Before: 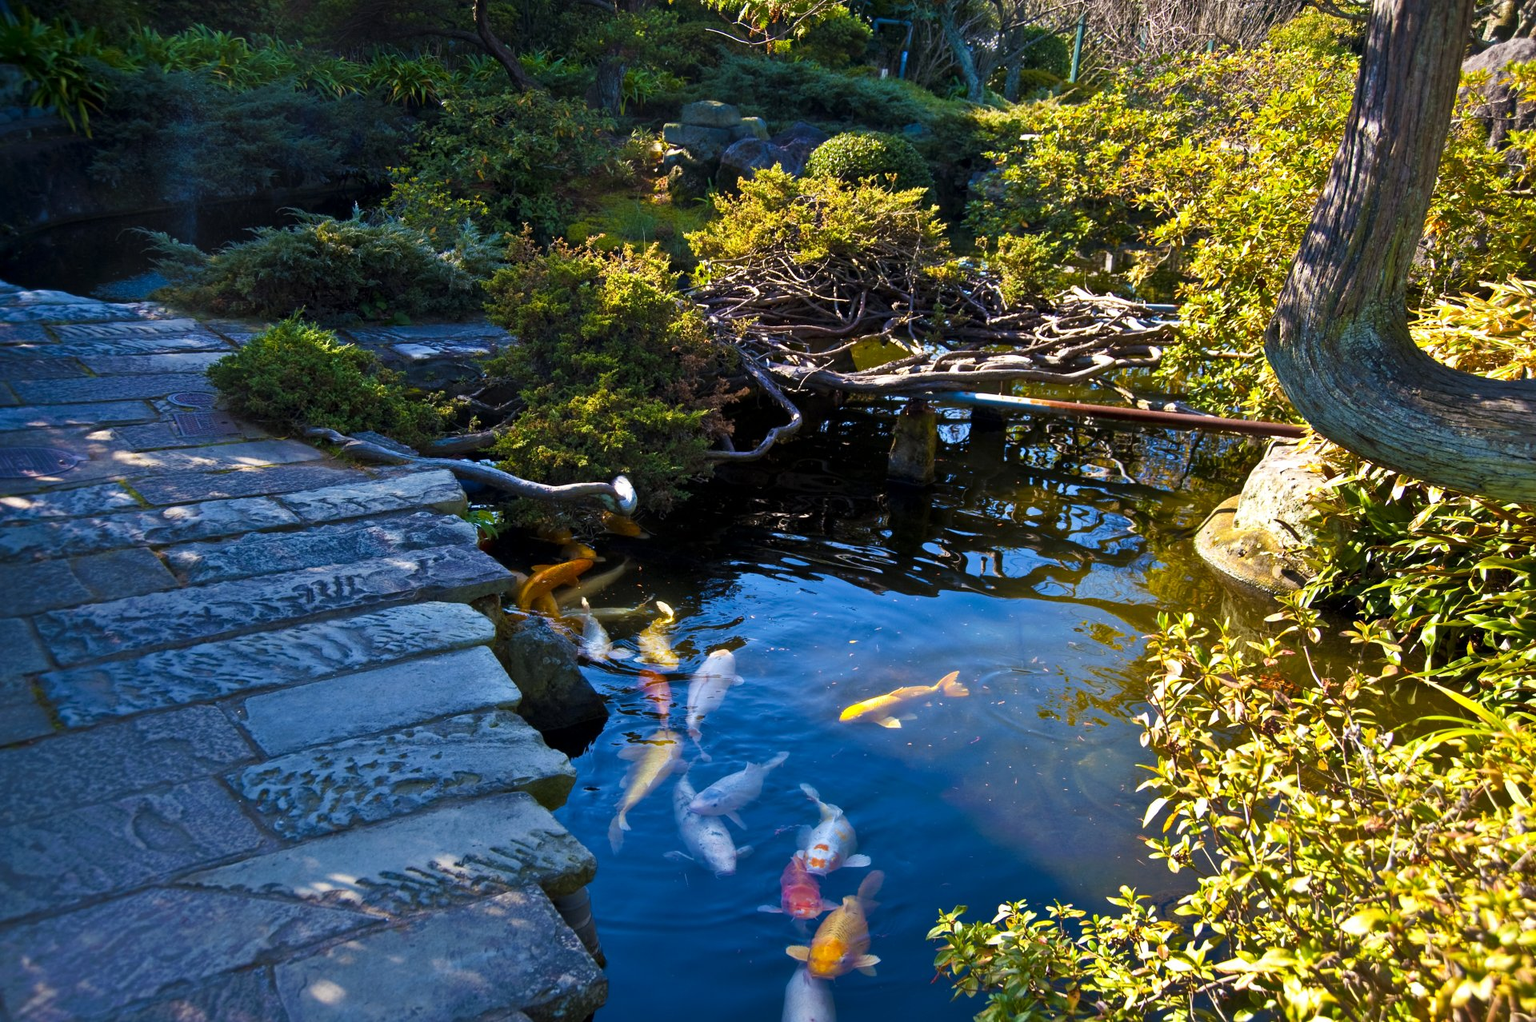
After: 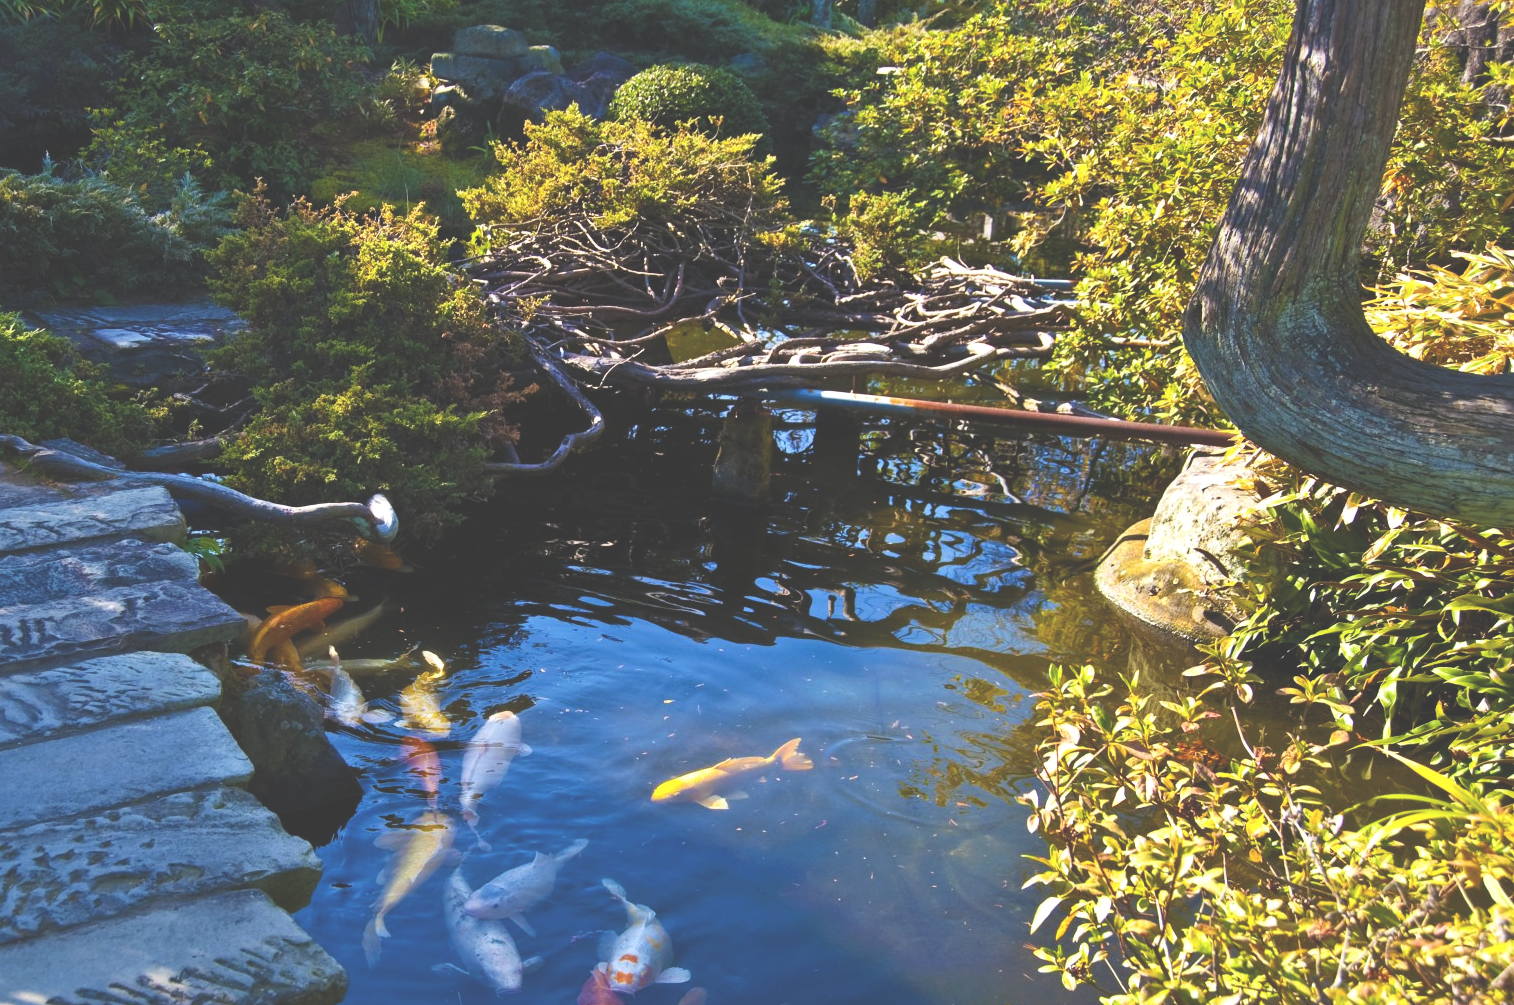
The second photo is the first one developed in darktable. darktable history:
crop and rotate: left 20.74%, top 7.912%, right 0.375%, bottom 13.378%
exposure: black level correction -0.041, exposure 0.064 EV, compensate highlight preservation false
